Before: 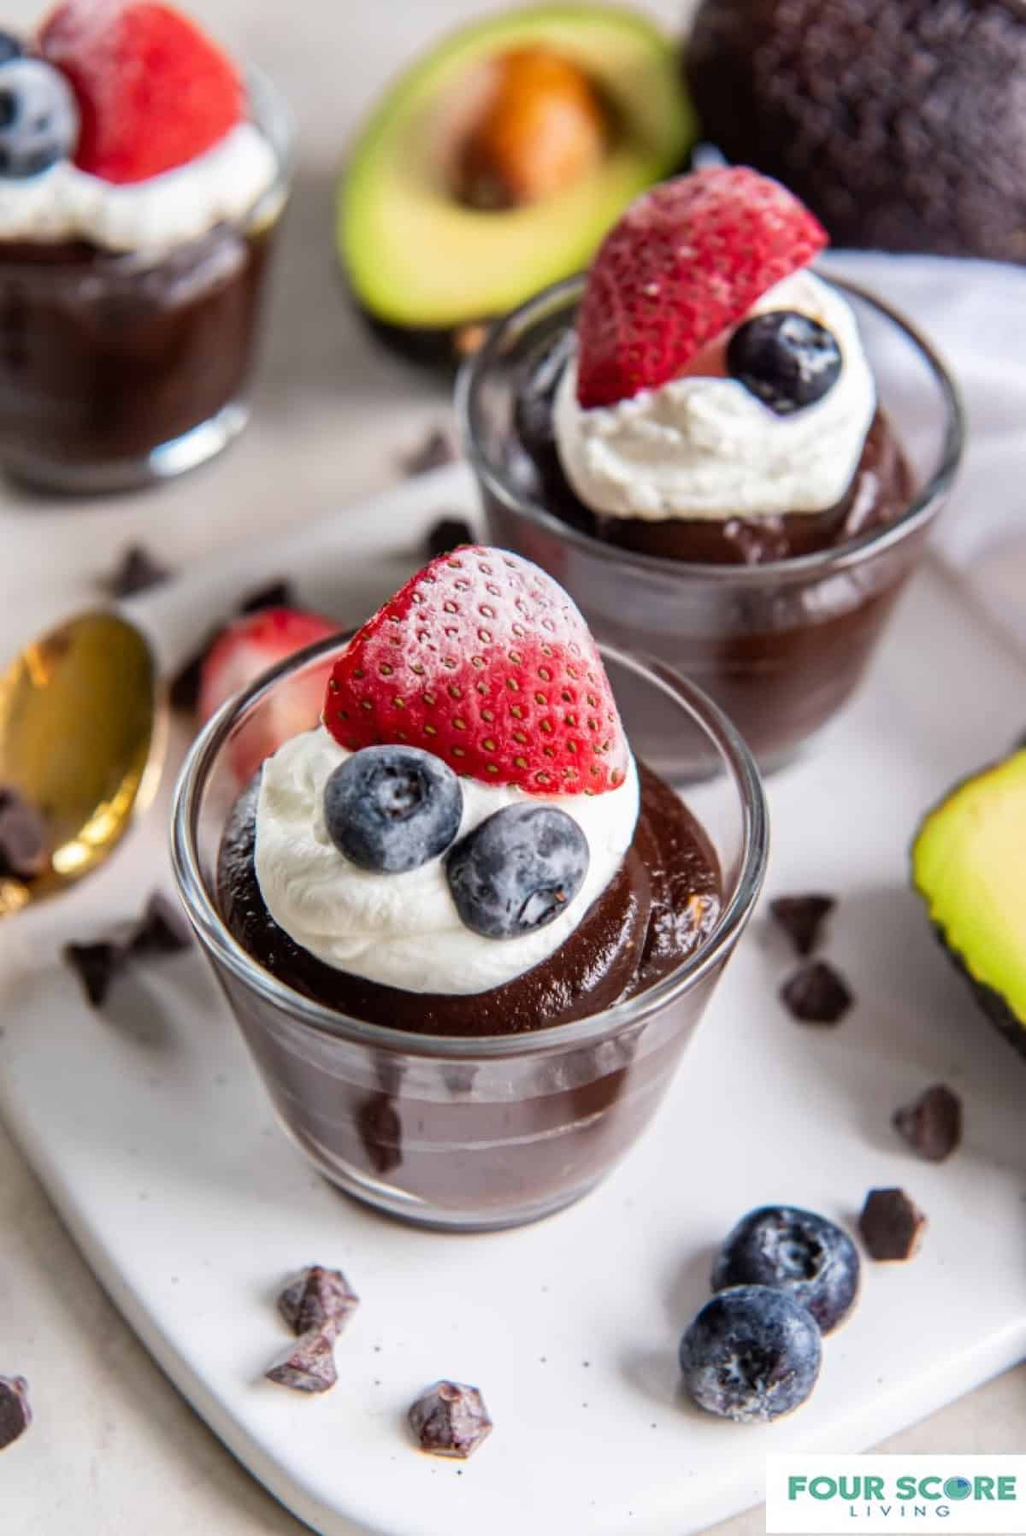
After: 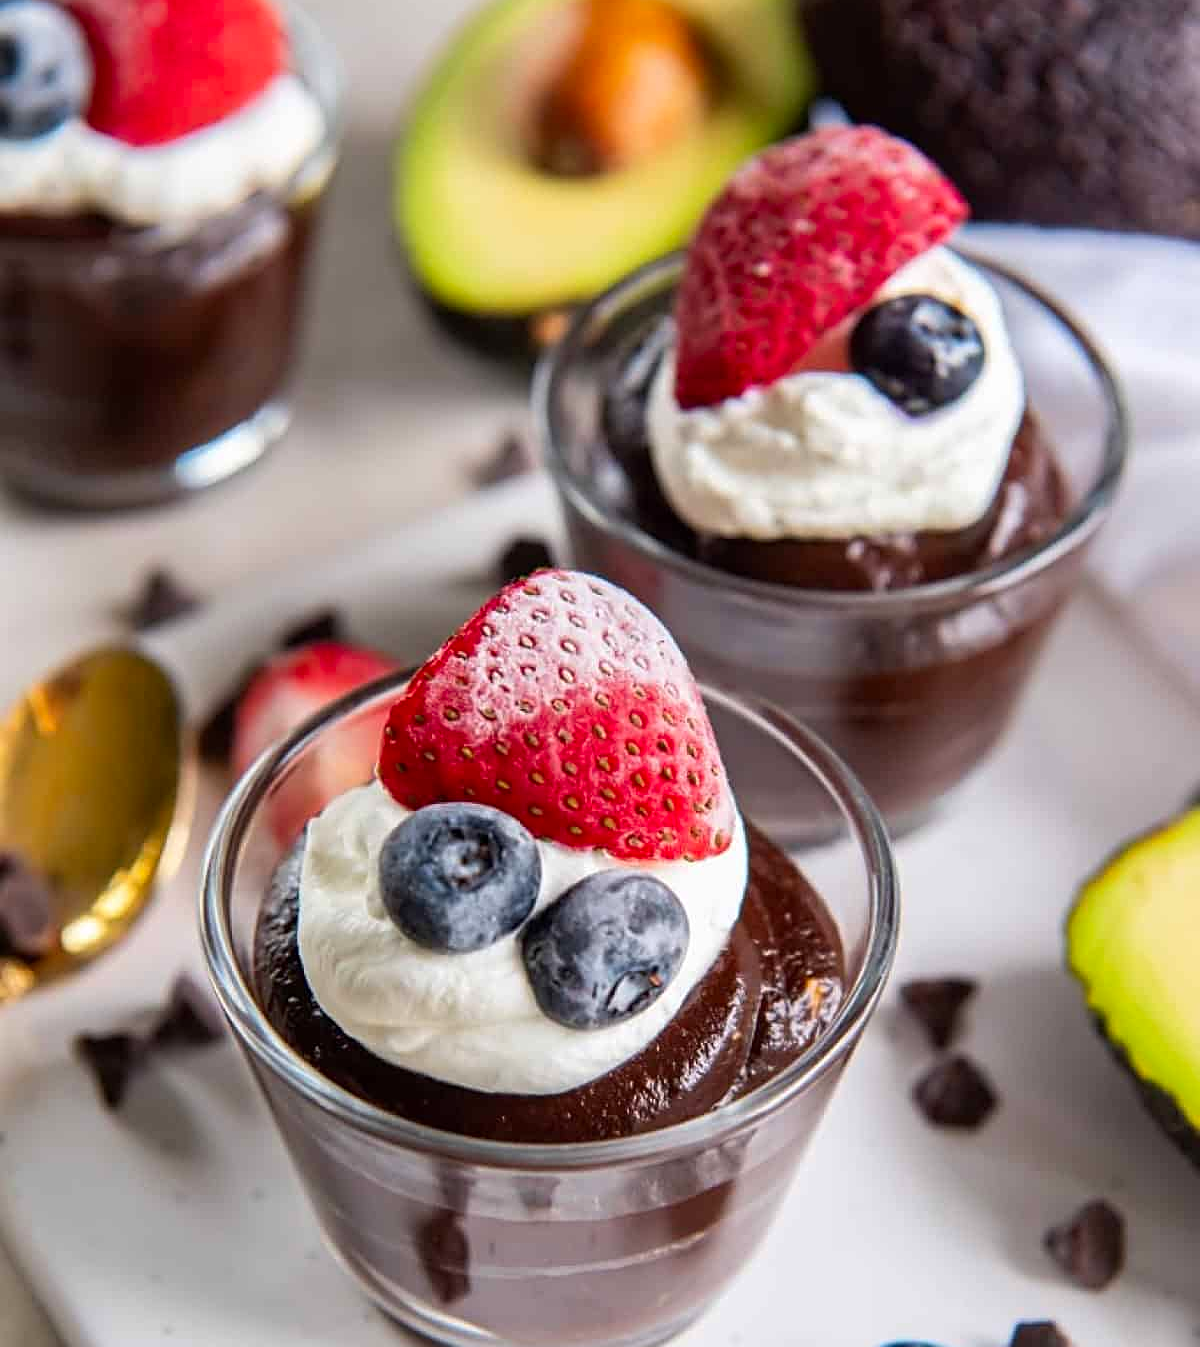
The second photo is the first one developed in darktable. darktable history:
crop: top 3.857%, bottom 21.132%
sharpen: on, module defaults
contrast brightness saturation: saturation 0.13
